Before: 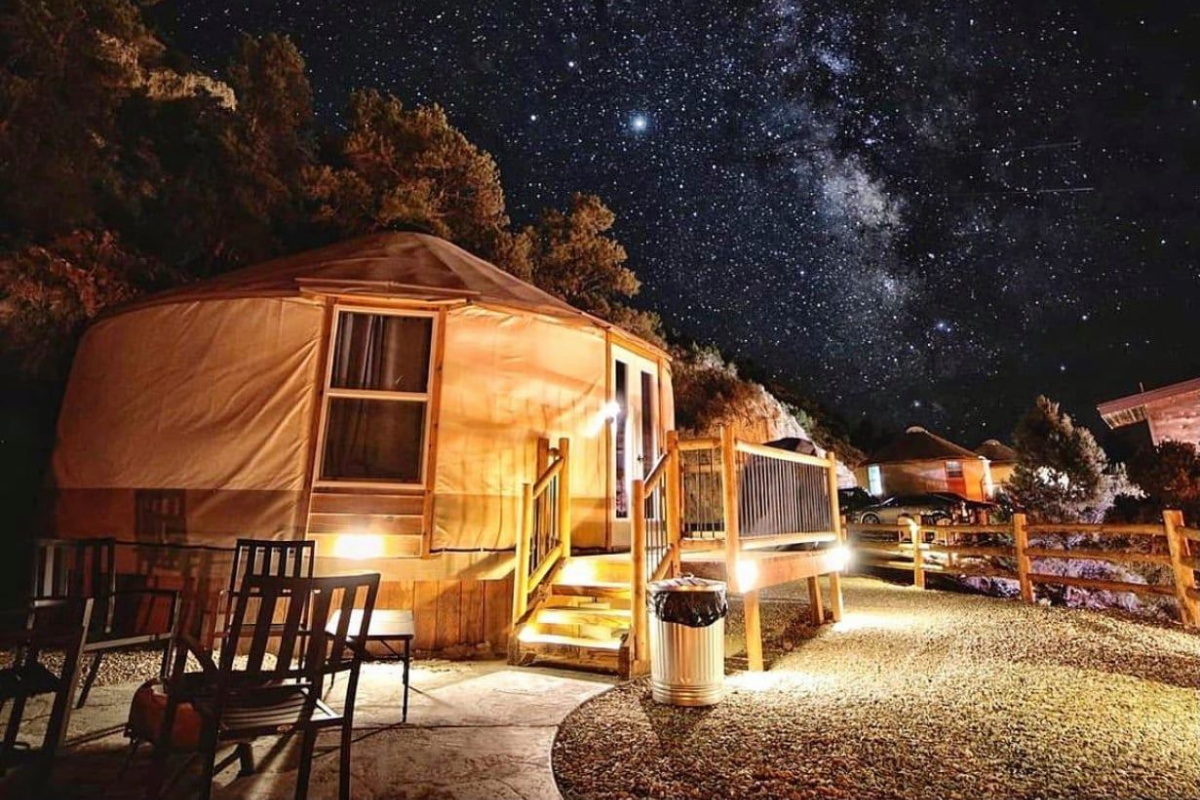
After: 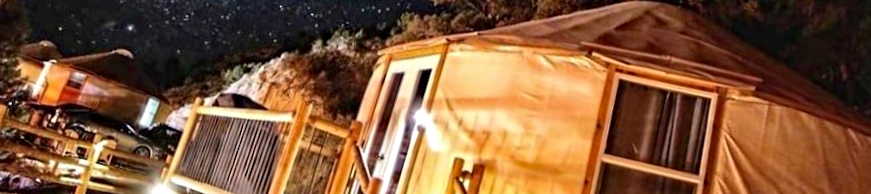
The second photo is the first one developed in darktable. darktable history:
crop and rotate: angle 16.12°, top 30.835%, bottom 35.653%
haze removal: compatibility mode true, adaptive false
contrast equalizer: y [[0.5, 0.5, 0.501, 0.63, 0.504, 0.5], [0.5 ×6], [0.5 ×6], [0 ×6], [0 ×6]]
